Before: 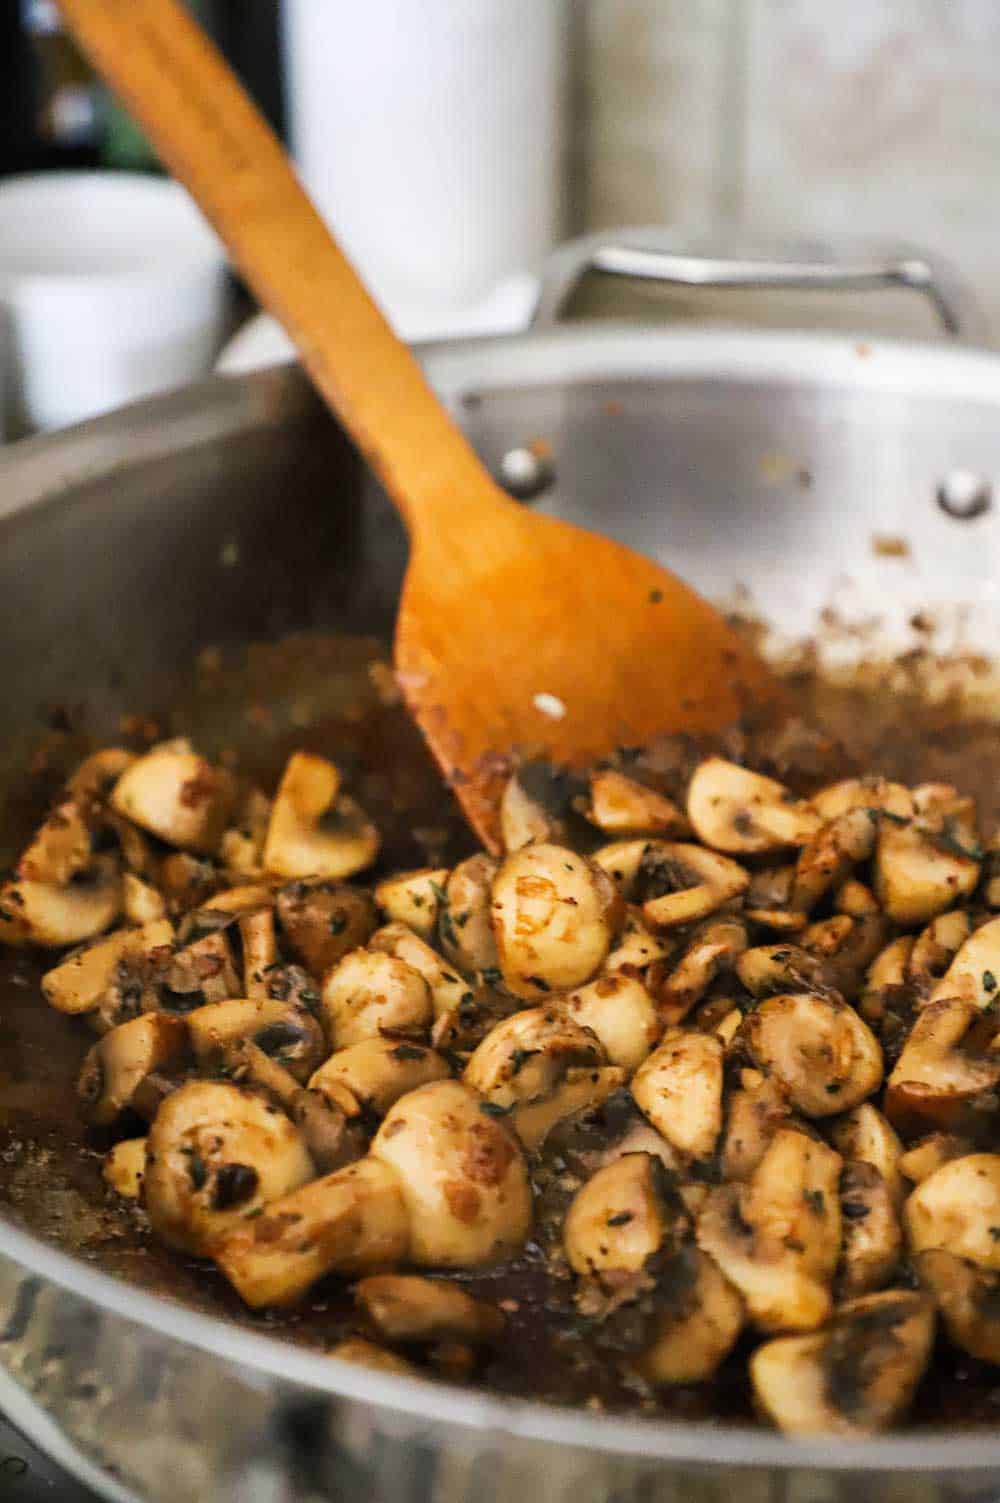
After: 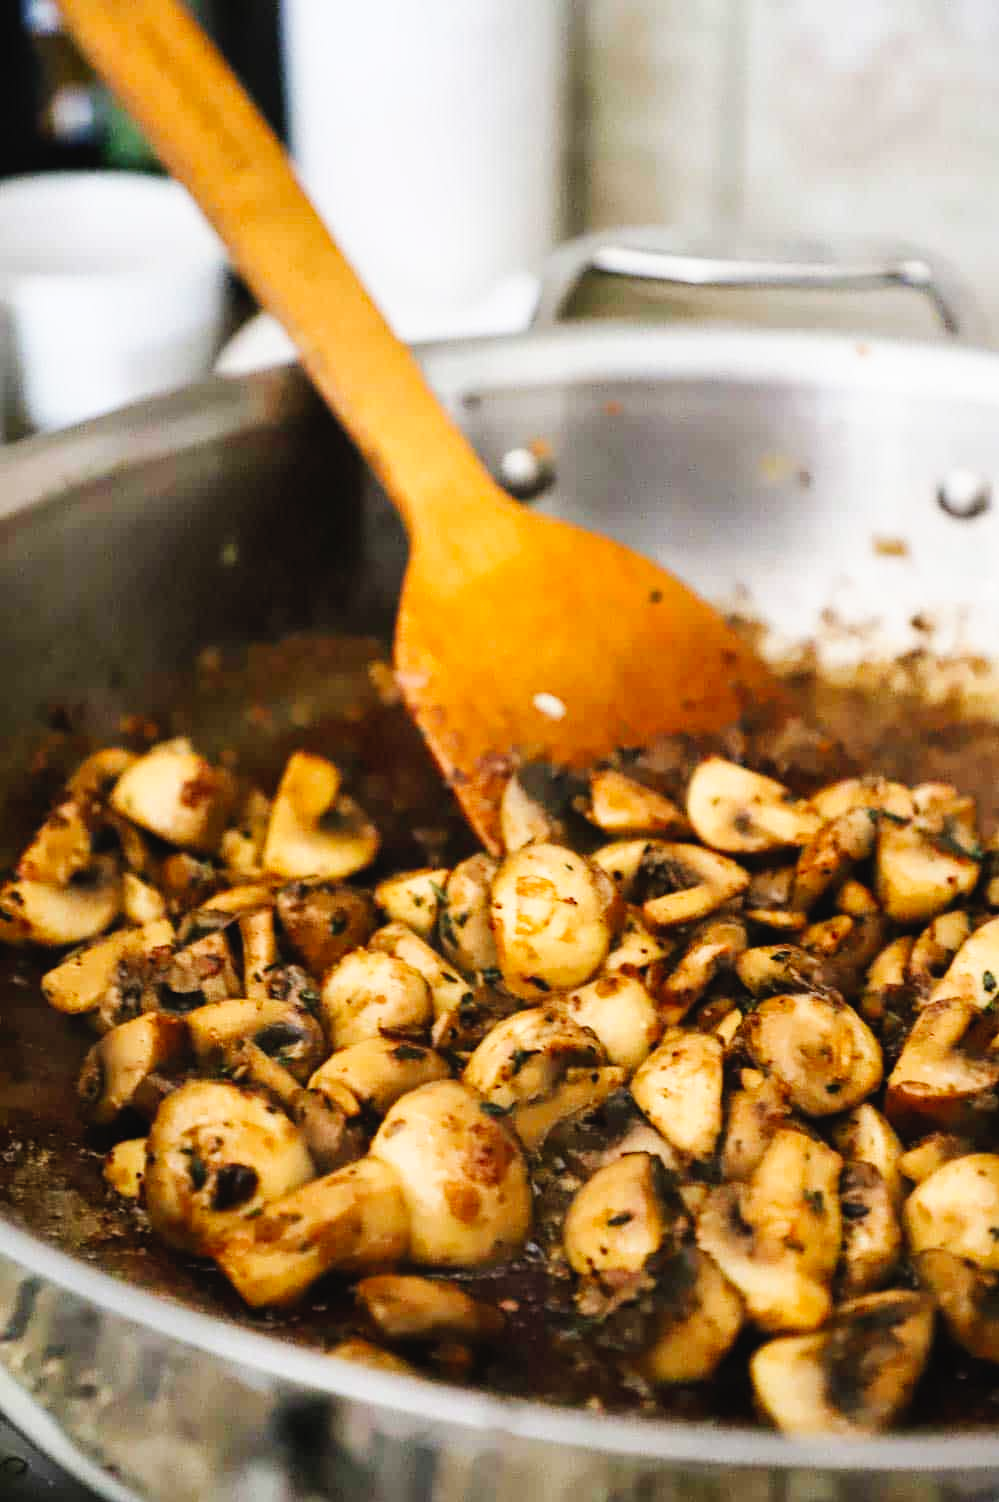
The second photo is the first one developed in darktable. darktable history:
tone curve: curves: ch0 [(0, 0.023) (0.087, 0.065) (0.184, 0.168) (0.45, 0.54) (0.57, 0.683) (0.722, 0.825) (0.877, 0.948) (1, 1)]; ch1 [(0, 0) (0.388, 0.369) (0.45, 0.43) (0.505, 0.509) (0.534, 0.528) (0.657, 0.655) (1, 1)]; ch2 [(0, 0) (0.314, 0.223) (0.427, 0.405) (0.5, 0.5) (0.55, 0.566) (0.625, 0.657) (1, 1)], preserve colors none
